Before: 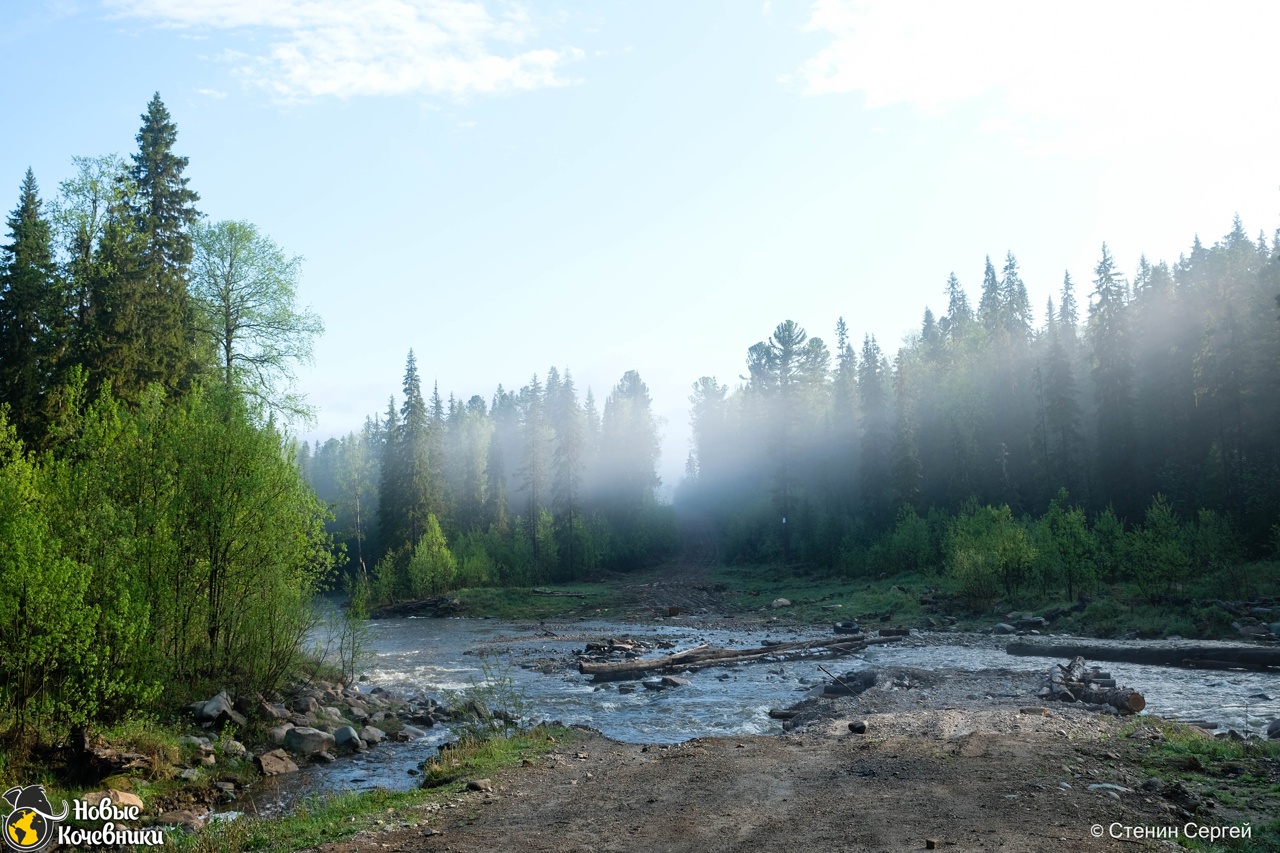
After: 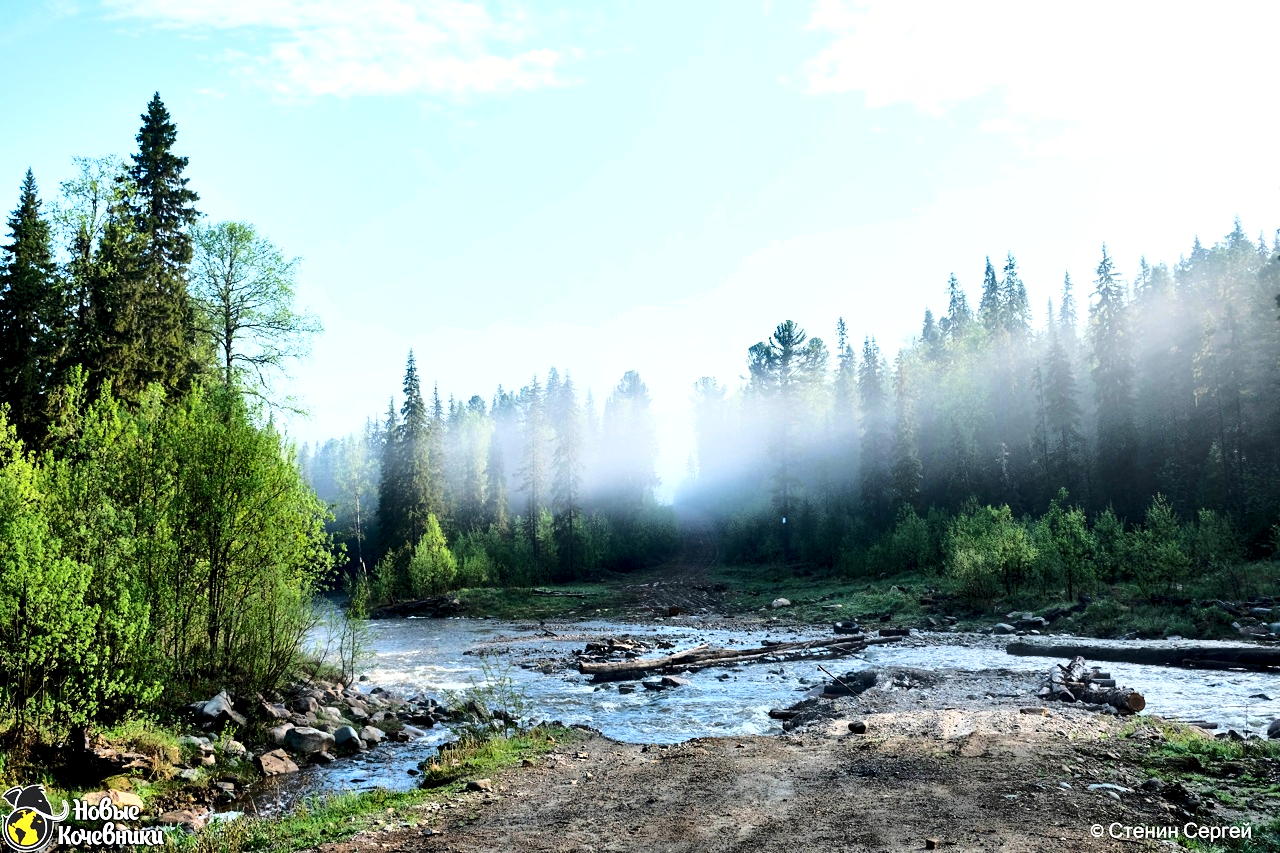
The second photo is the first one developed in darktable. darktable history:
shadows and highlights: shadows 60.69, soften with gaussian
base curve: curves: ch0 [(0, 0) (0.036, 0.037) (0.121, 0.228) (0.46, 0.76) (0.859, 0.983) (1, 1)]
contrast equalizer: octaves 7, y [[0.6 ×6], [0.55 ×6], [0 ×6], [0 ×6], [0 ×6]]
